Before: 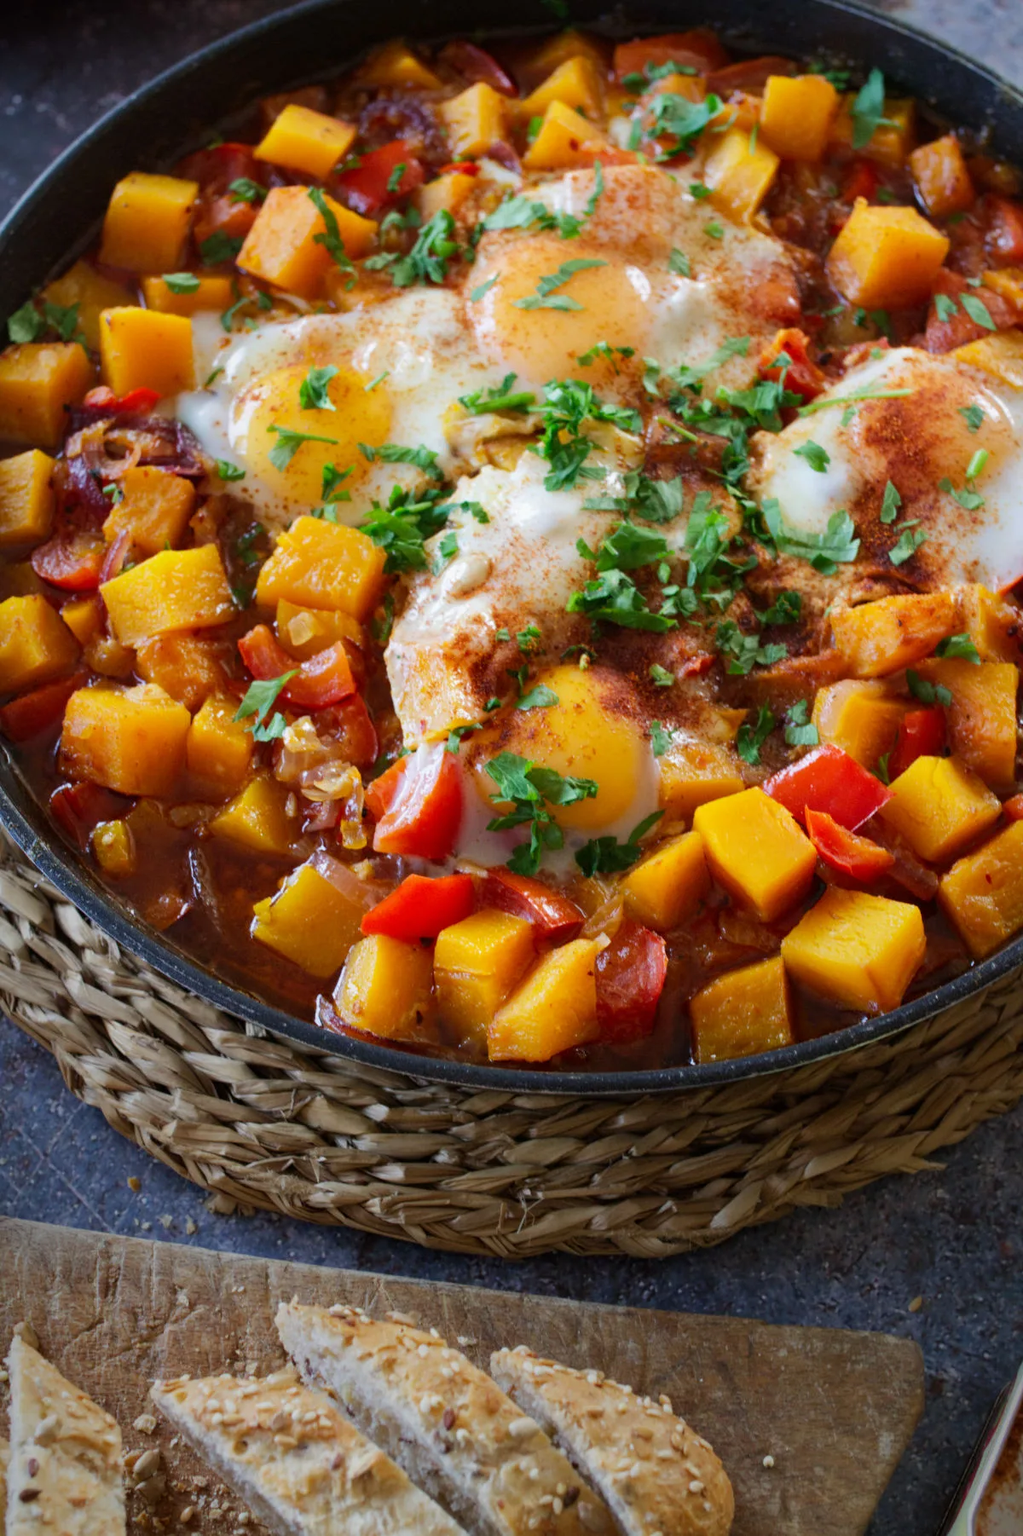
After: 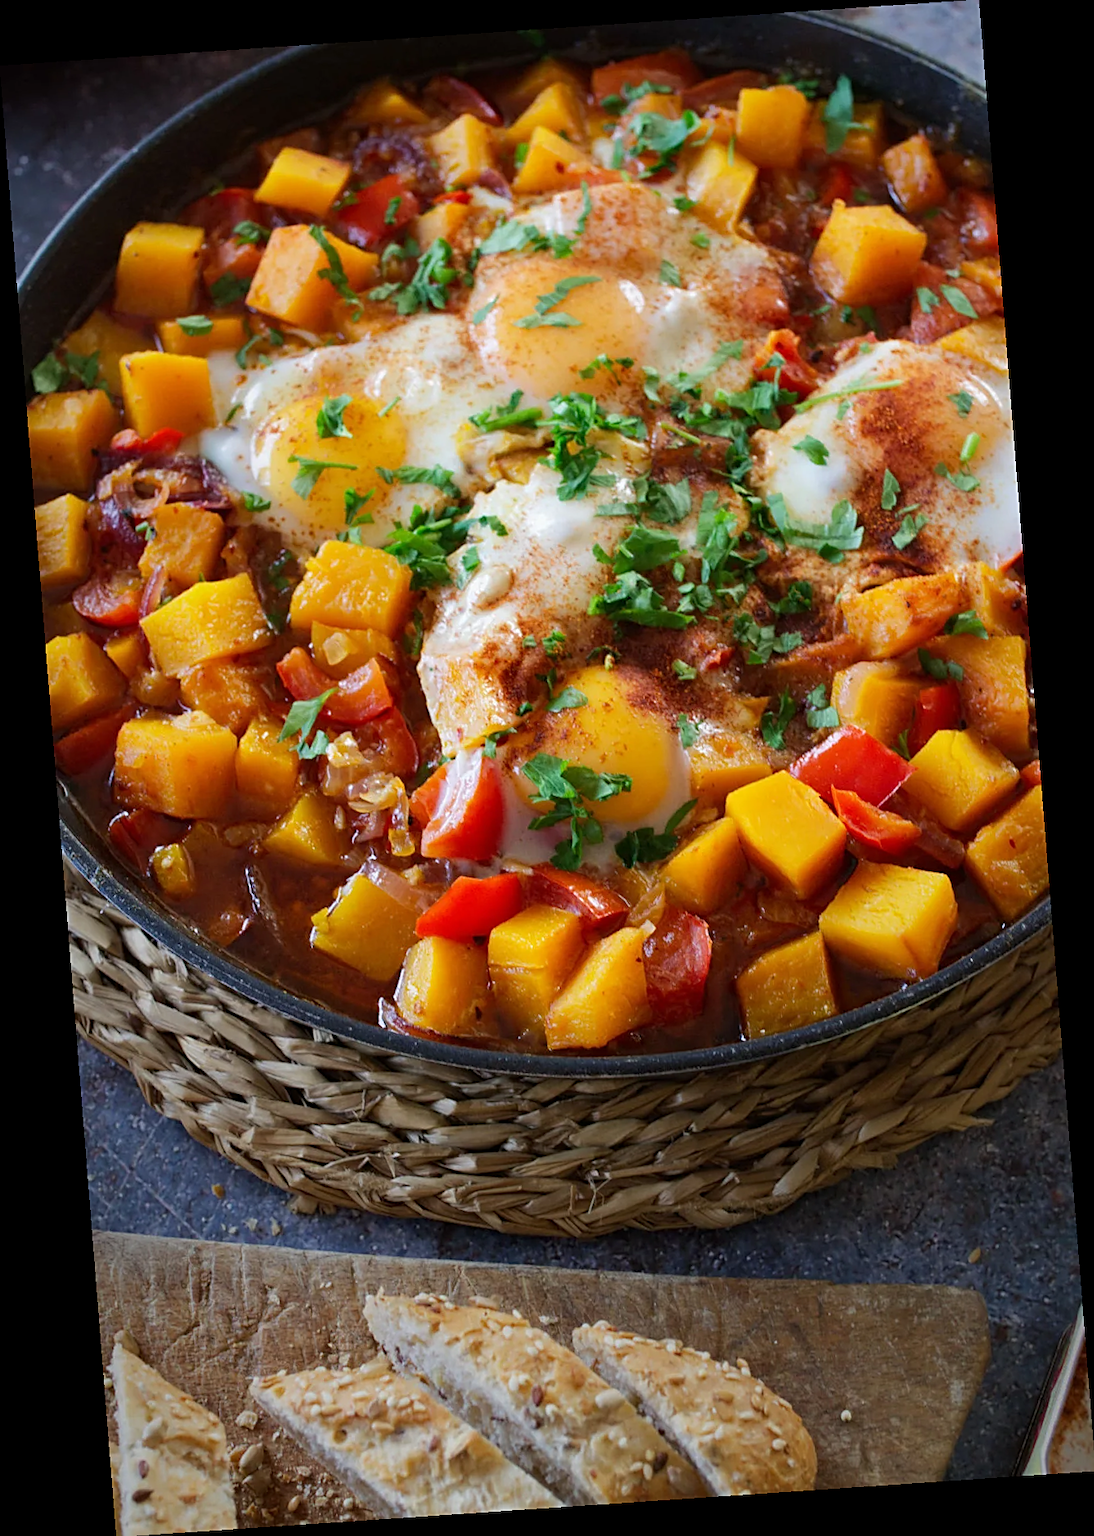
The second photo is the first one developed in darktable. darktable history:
rotate and perspective: rotation -4.2°, shear 0.006, automatic cropping off
sharpen: on, module defaults
